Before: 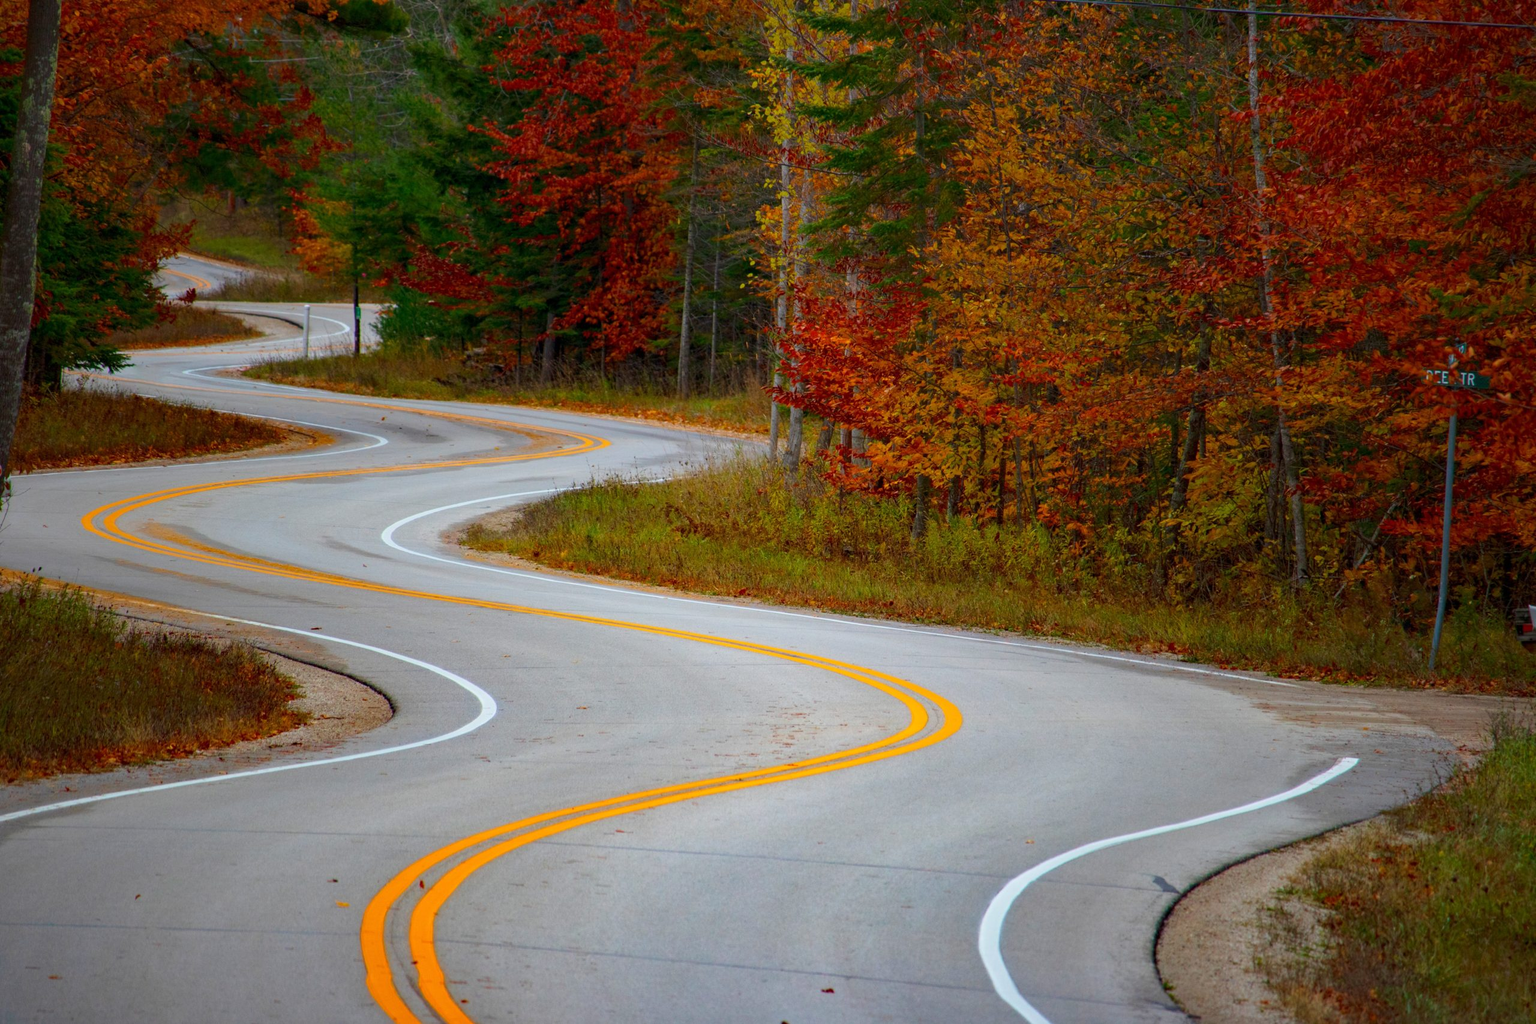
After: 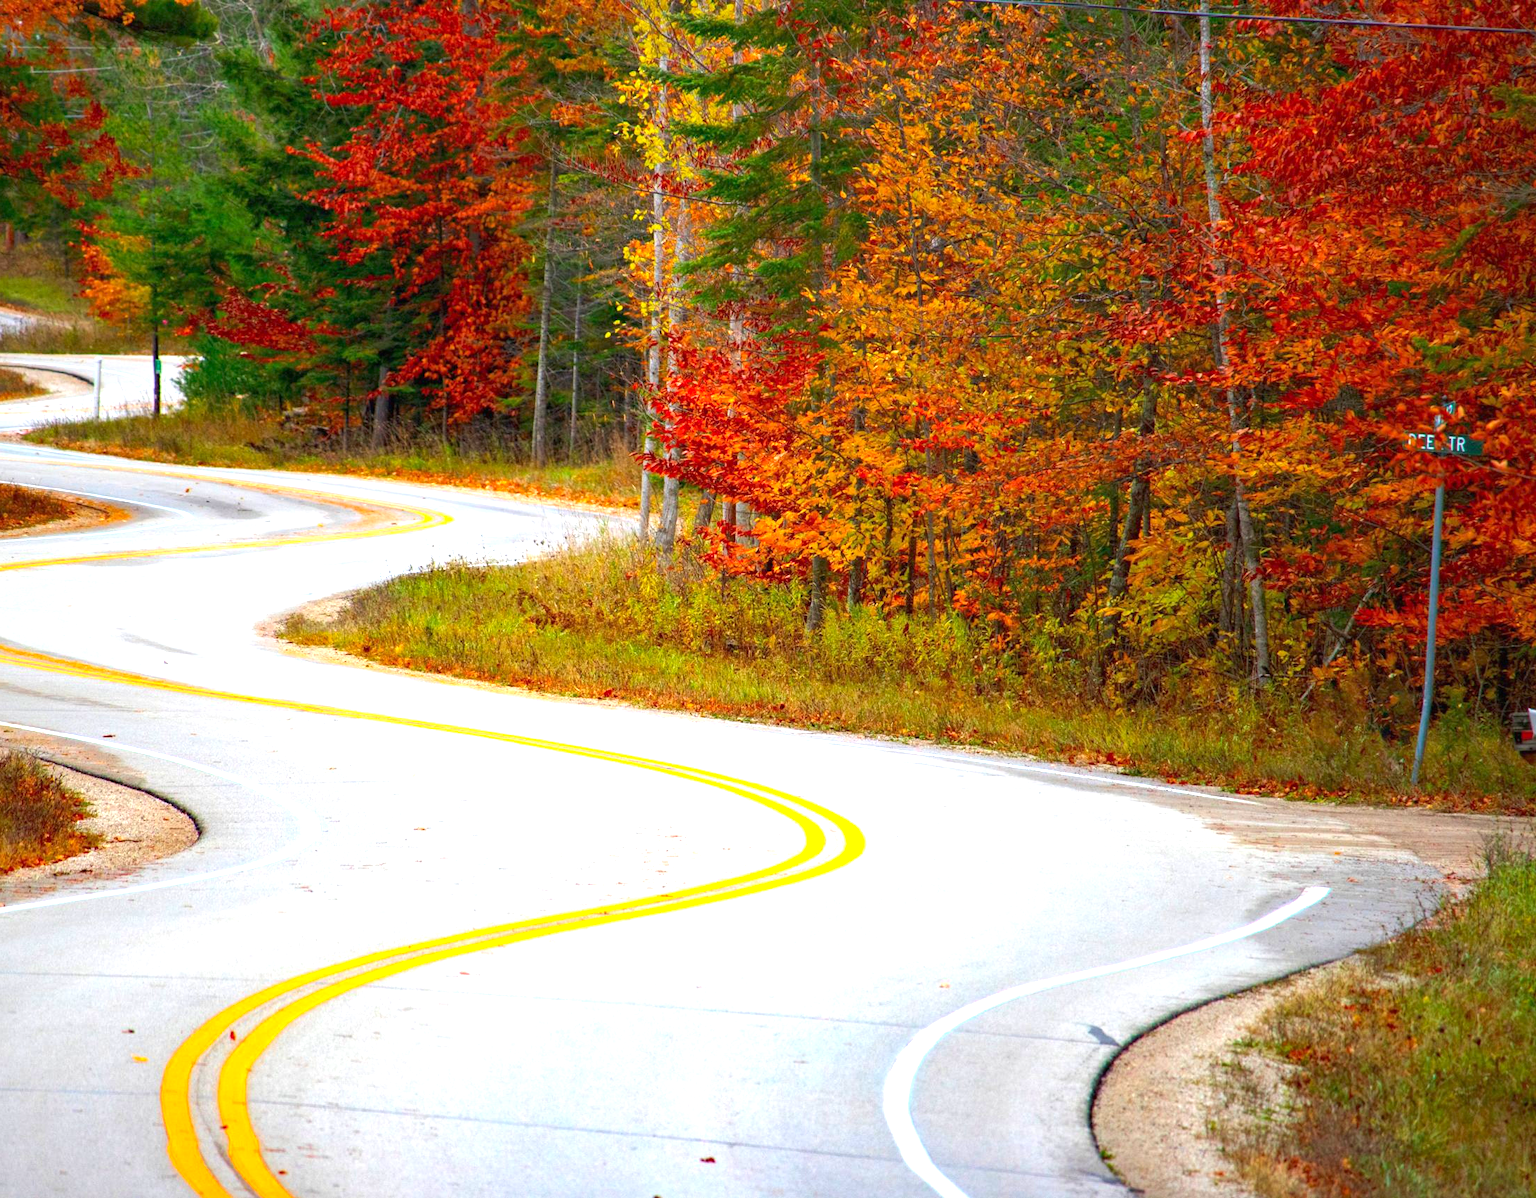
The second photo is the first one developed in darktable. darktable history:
exposure: black level correction 0, exposure 1.611 EV, compensate highlight preservation false
contrast brightness saturation: contrast -0.016, brightness -0.007, saturation 0.044
local contrast: mode bilateral grid, contrast 16, coarseness 36, detail 104%, midtone range 0.2
crop and rotate: left 14.547%
